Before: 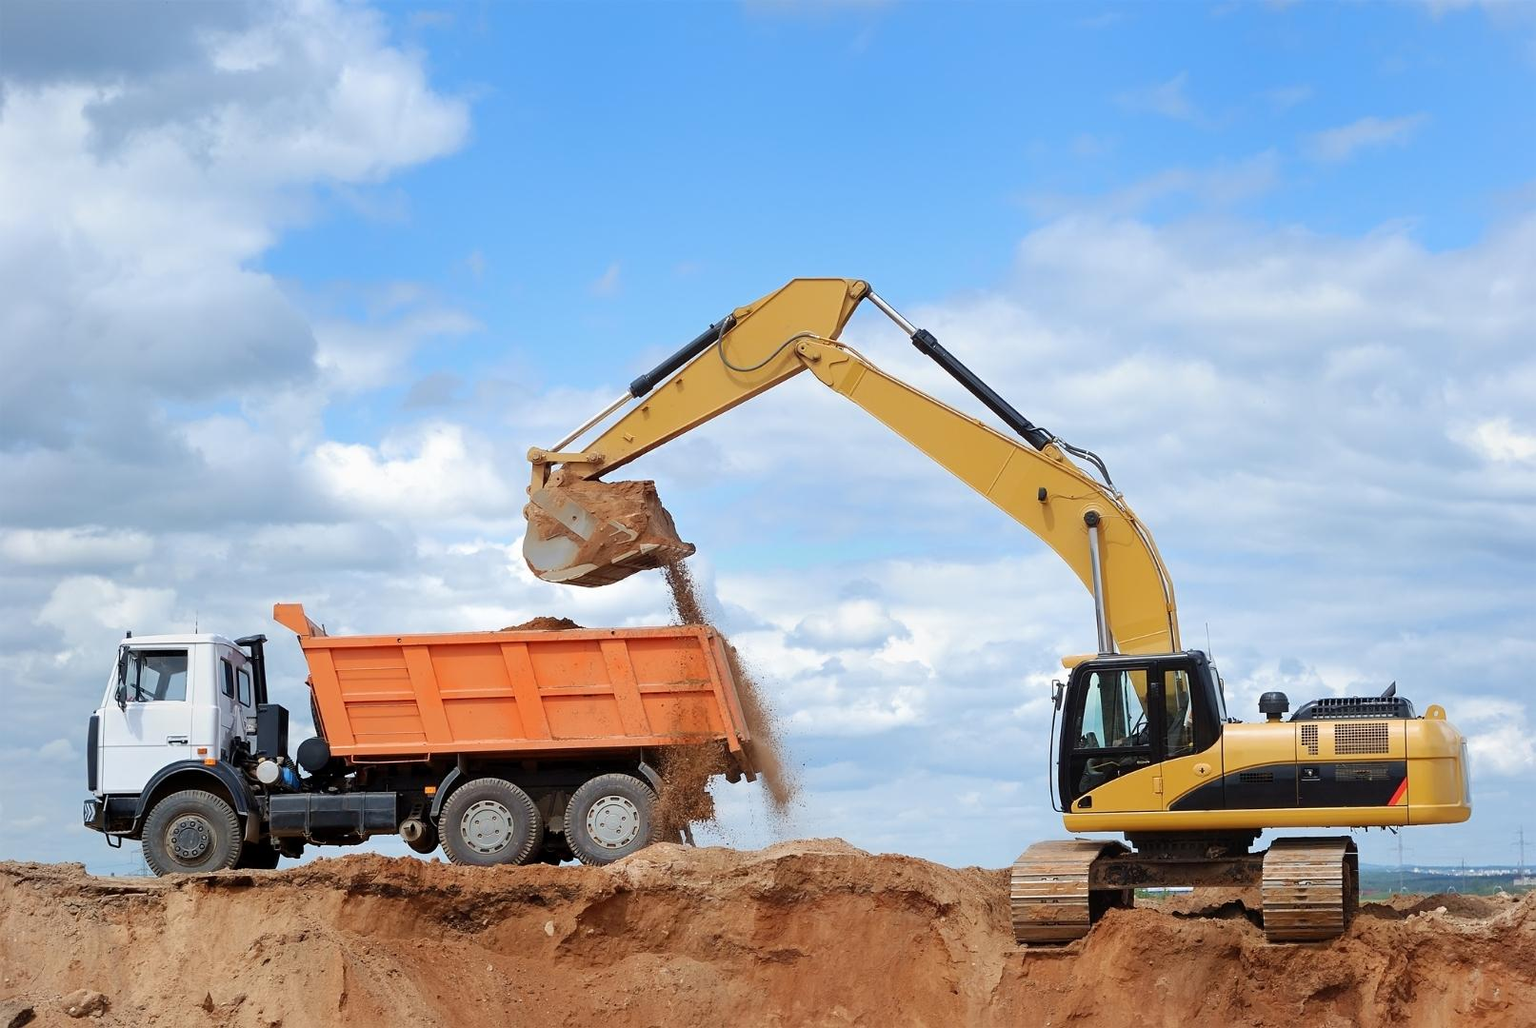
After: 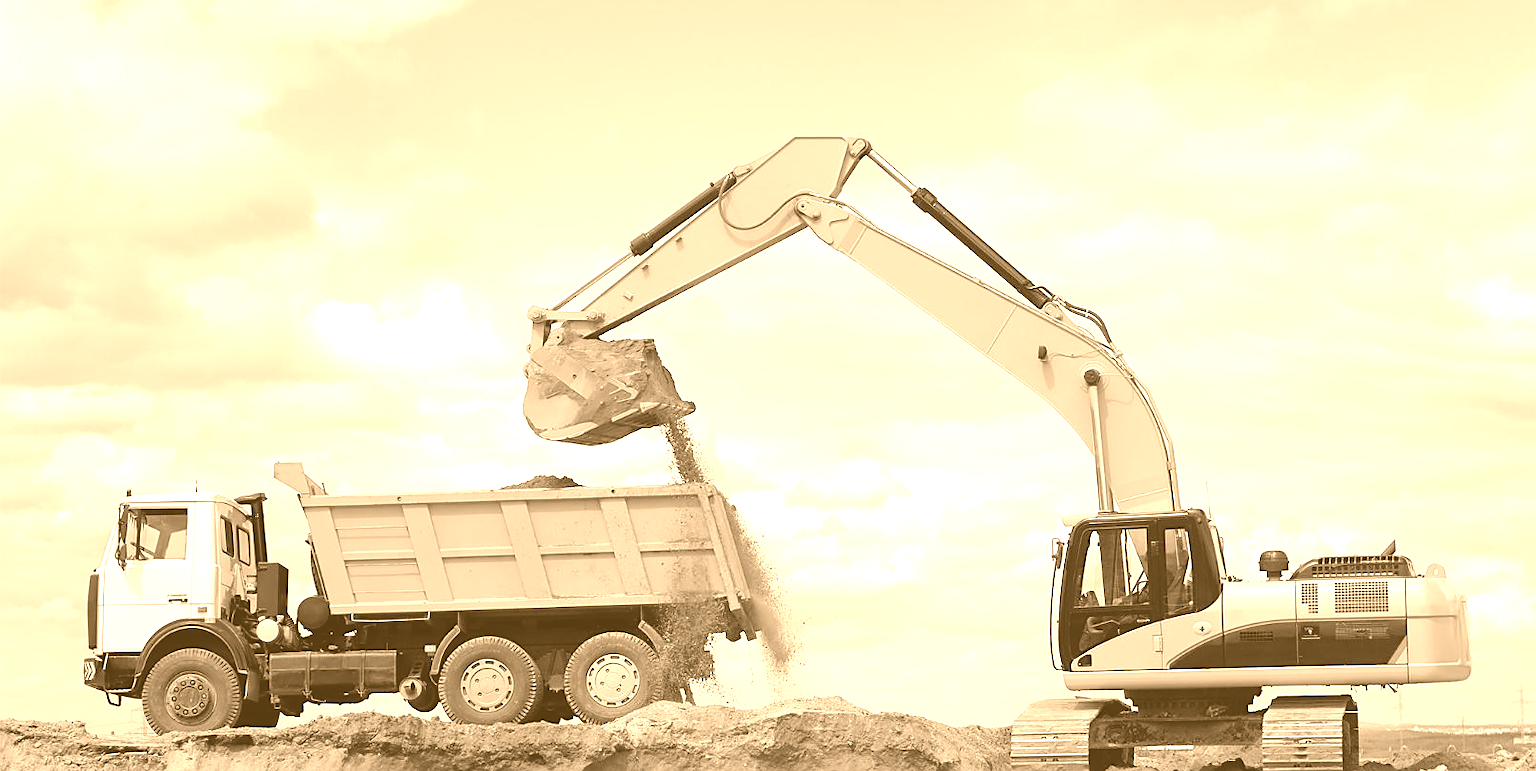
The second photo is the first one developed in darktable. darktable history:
crop: top 13.819%, bottom 11.169%
colorize: hue 28.8°, source mix 100%
sharpen: radius 1.864, amount 0.398, threshold 1.271
